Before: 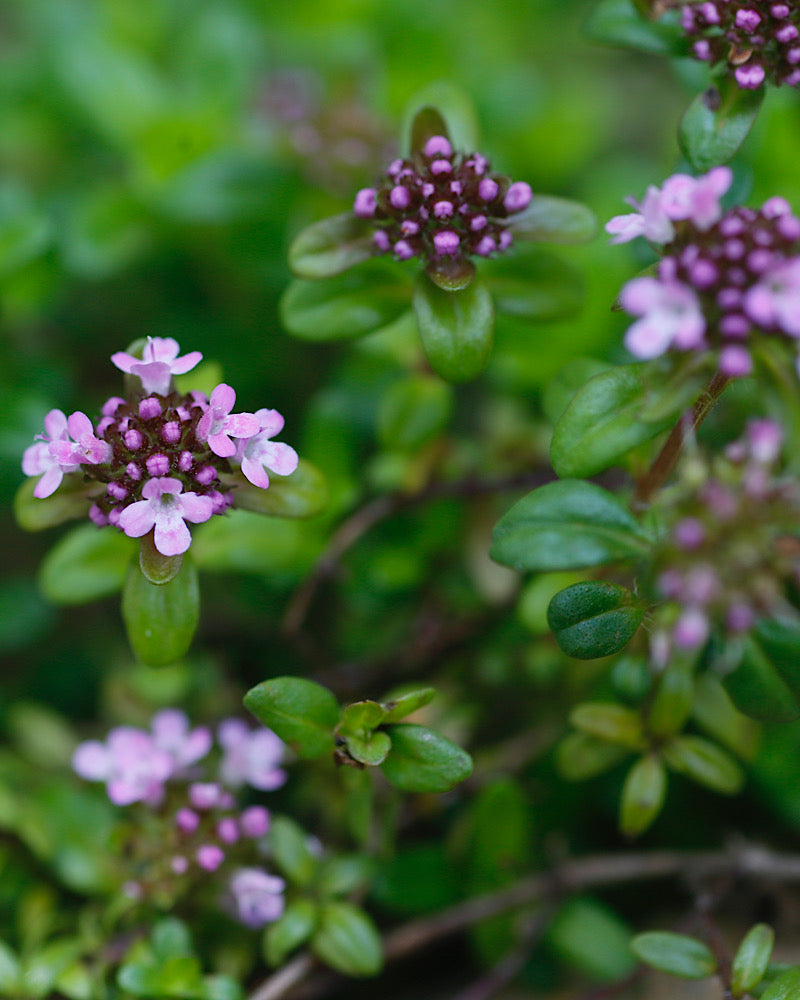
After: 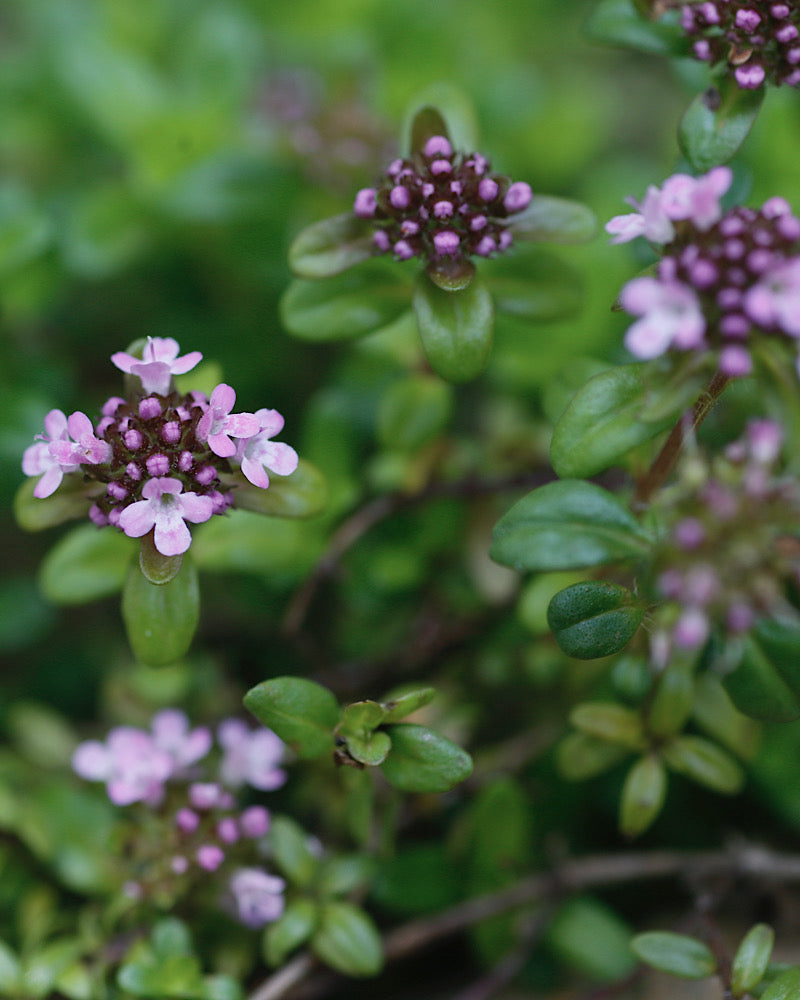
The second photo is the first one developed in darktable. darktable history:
color correction: highlights b* 0.029, saturation 0.799
